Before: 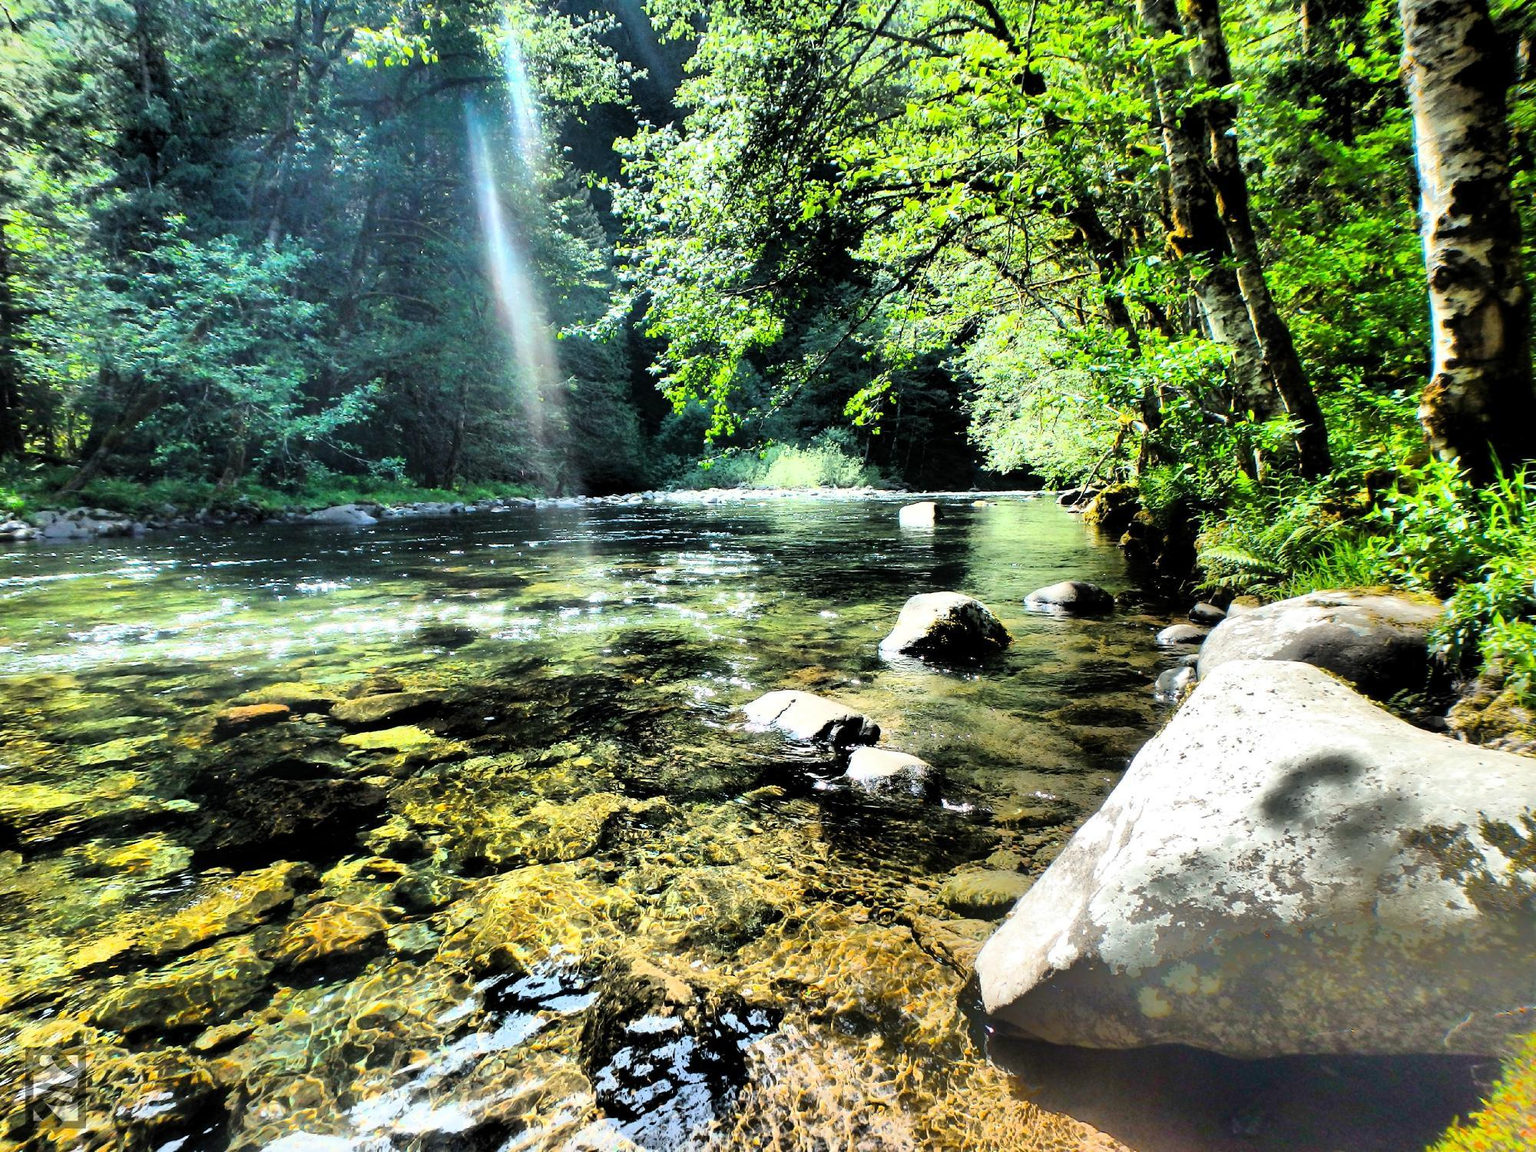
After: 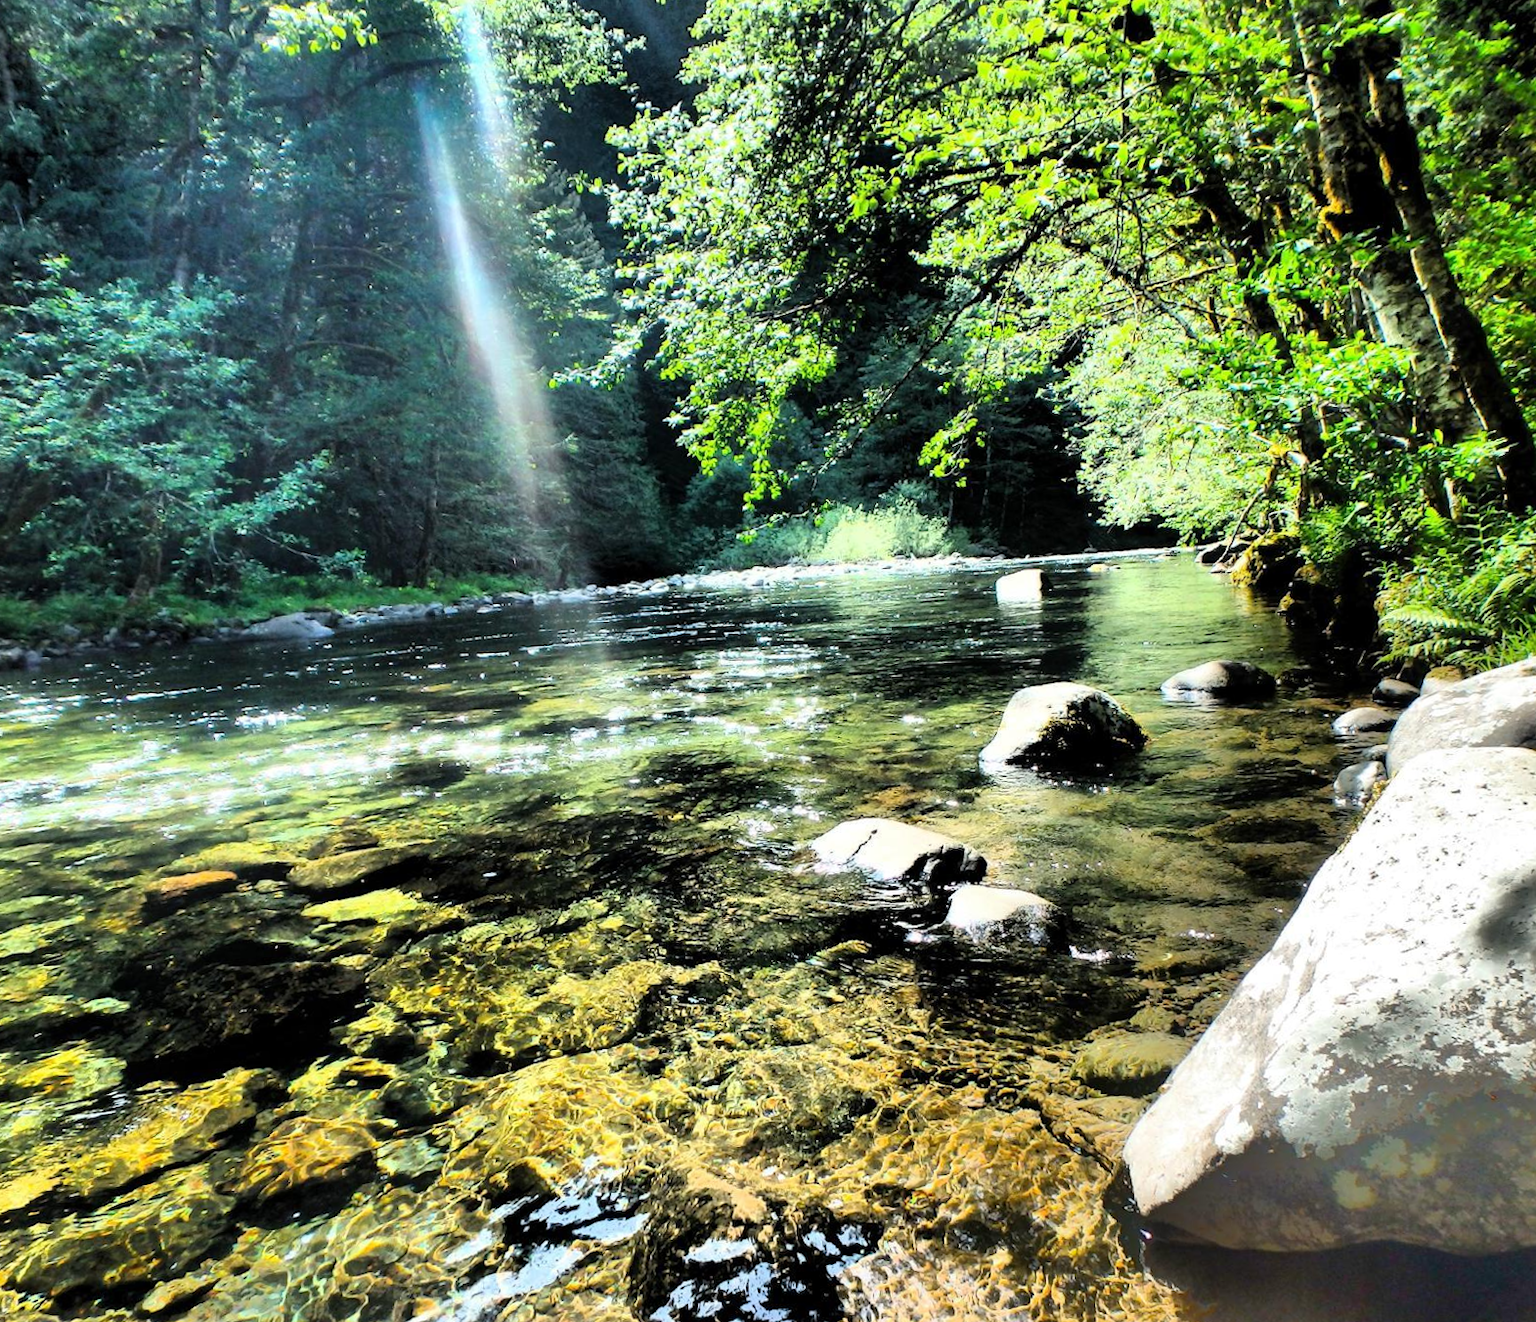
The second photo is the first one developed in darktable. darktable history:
crop and rotate: angle 1°, left 4.281%, top 0.642%, right 11.383%, bottom 2.486%
rotate and perspective: rotation -2.12°, lens shift (vertical) 0.009, lens shift (horizontal) -0.008, automatic cropping original format, crop left 0.036, crop right 0.964, crop top 0.05, crop bottom 0.959
tone equalizer: -7 EV 0.13 EV, smoothing diameter 25%, edges refinement/feathering 10, preserve details guided filter
